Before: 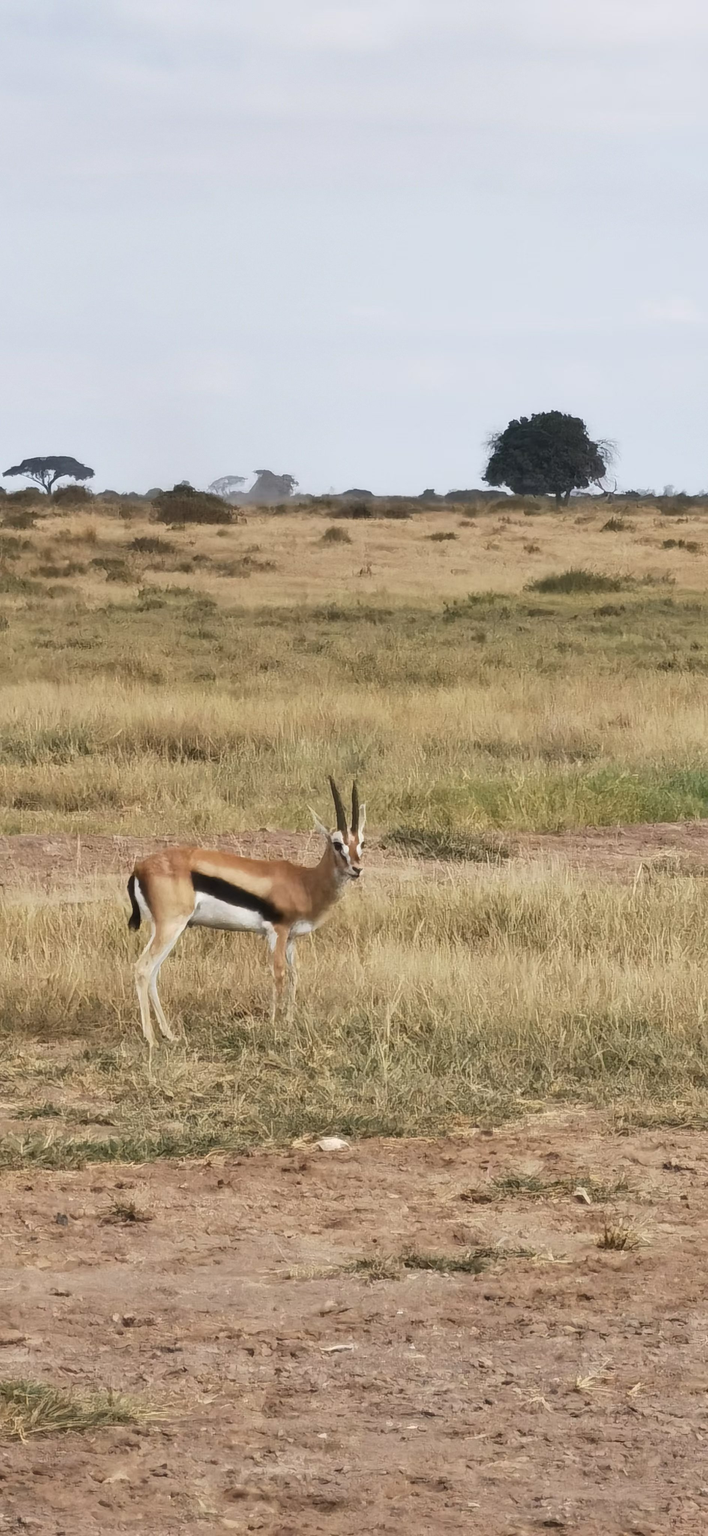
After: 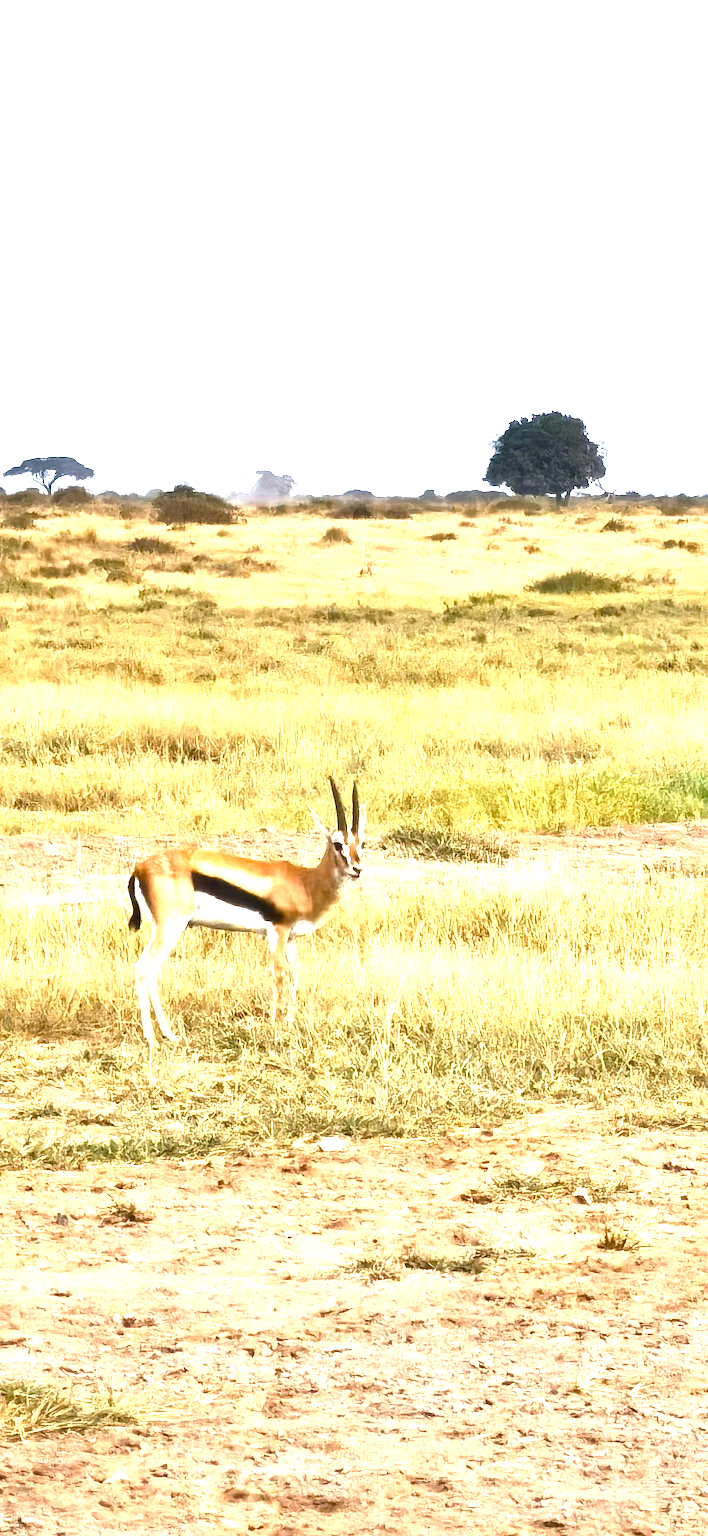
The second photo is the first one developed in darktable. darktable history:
exposure: black level correction 0.001, exposure 1.312 EV, compensate highlight preservation false
local contrast: mode bilateral grid, contrast 21, coarseness 49, detail 119%, midtone range 0.2
color balance rgb: linear chroma grading › shadows 31.473%, linear chroma grading › global chroma -1.659%, linear chroma grading › mid-tones 3.605%, perceptual saturation grading › global saturation 19.983%, perceptual brilliance grading › highlights 15.518%, perceptual brilliance grading › shadows -14.269%, global vibrance 20%
